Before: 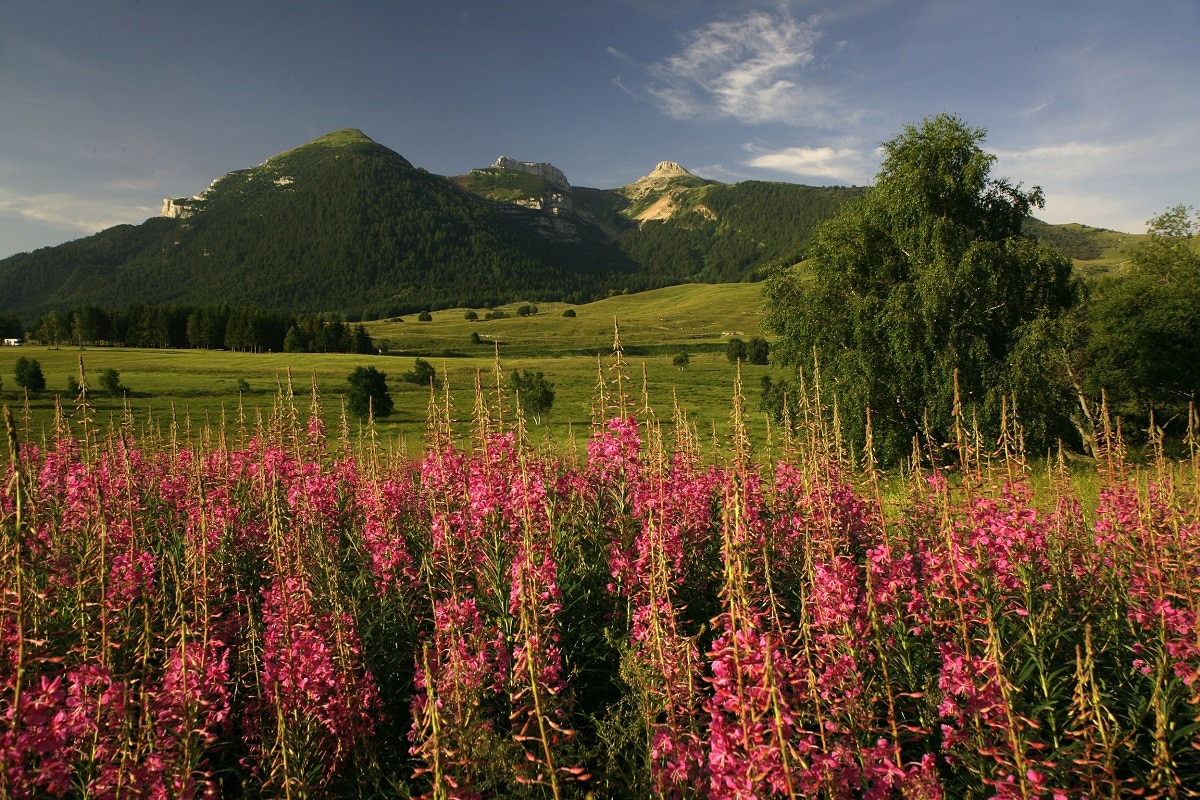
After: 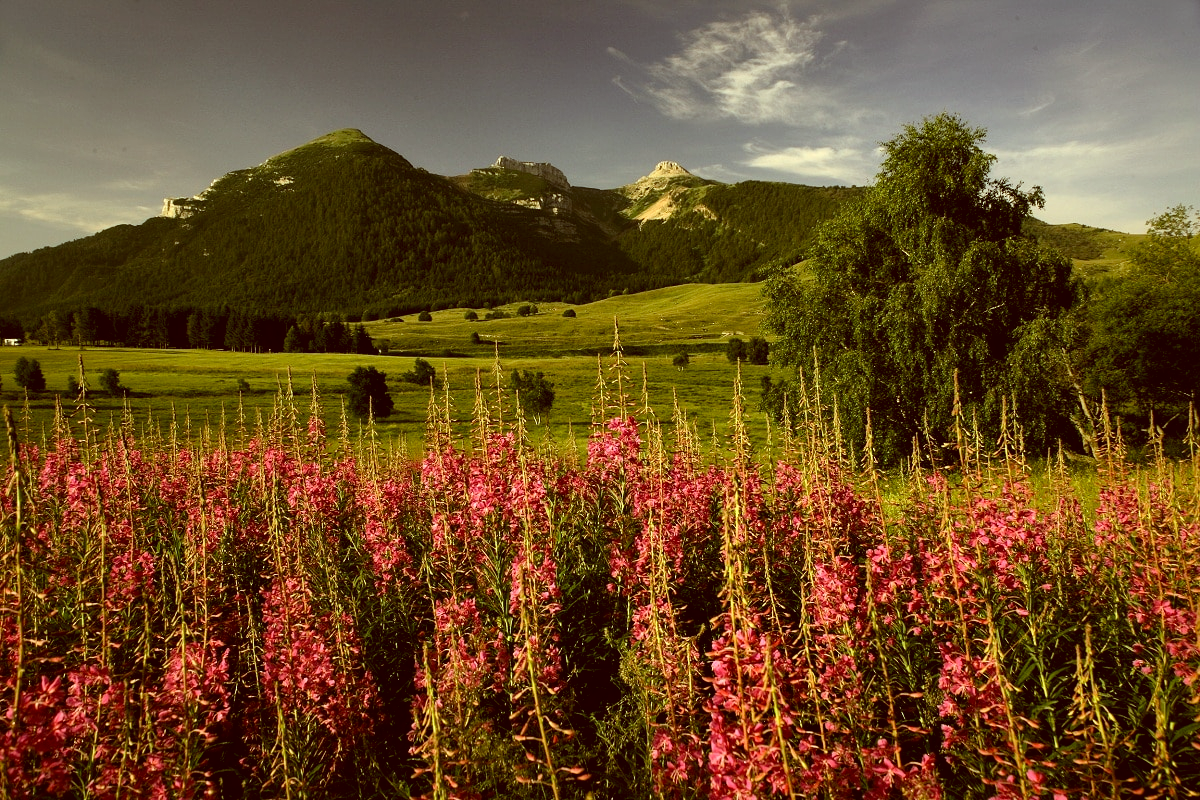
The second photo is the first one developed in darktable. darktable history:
local contrast: mode bilateral grid, contrast 25, coarseness 60, detail 151%, midtone range 0.2
color correction: highlights a* -5.94, highlights b* 9.48, shadows a* 10.12, shadows b* 23.94
